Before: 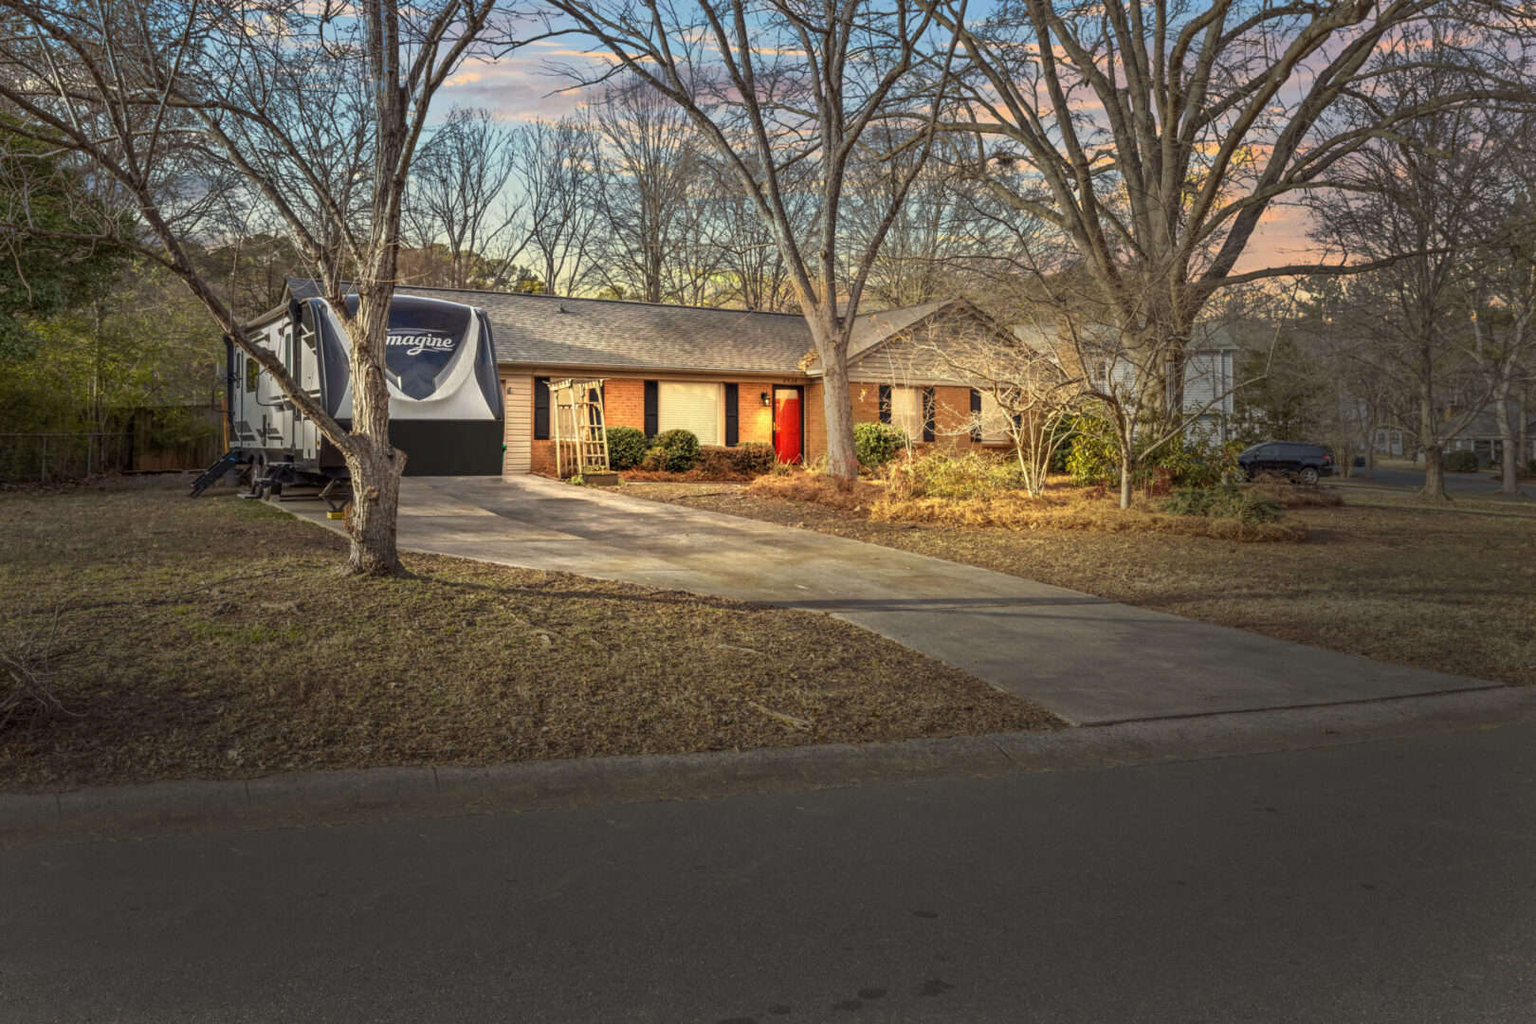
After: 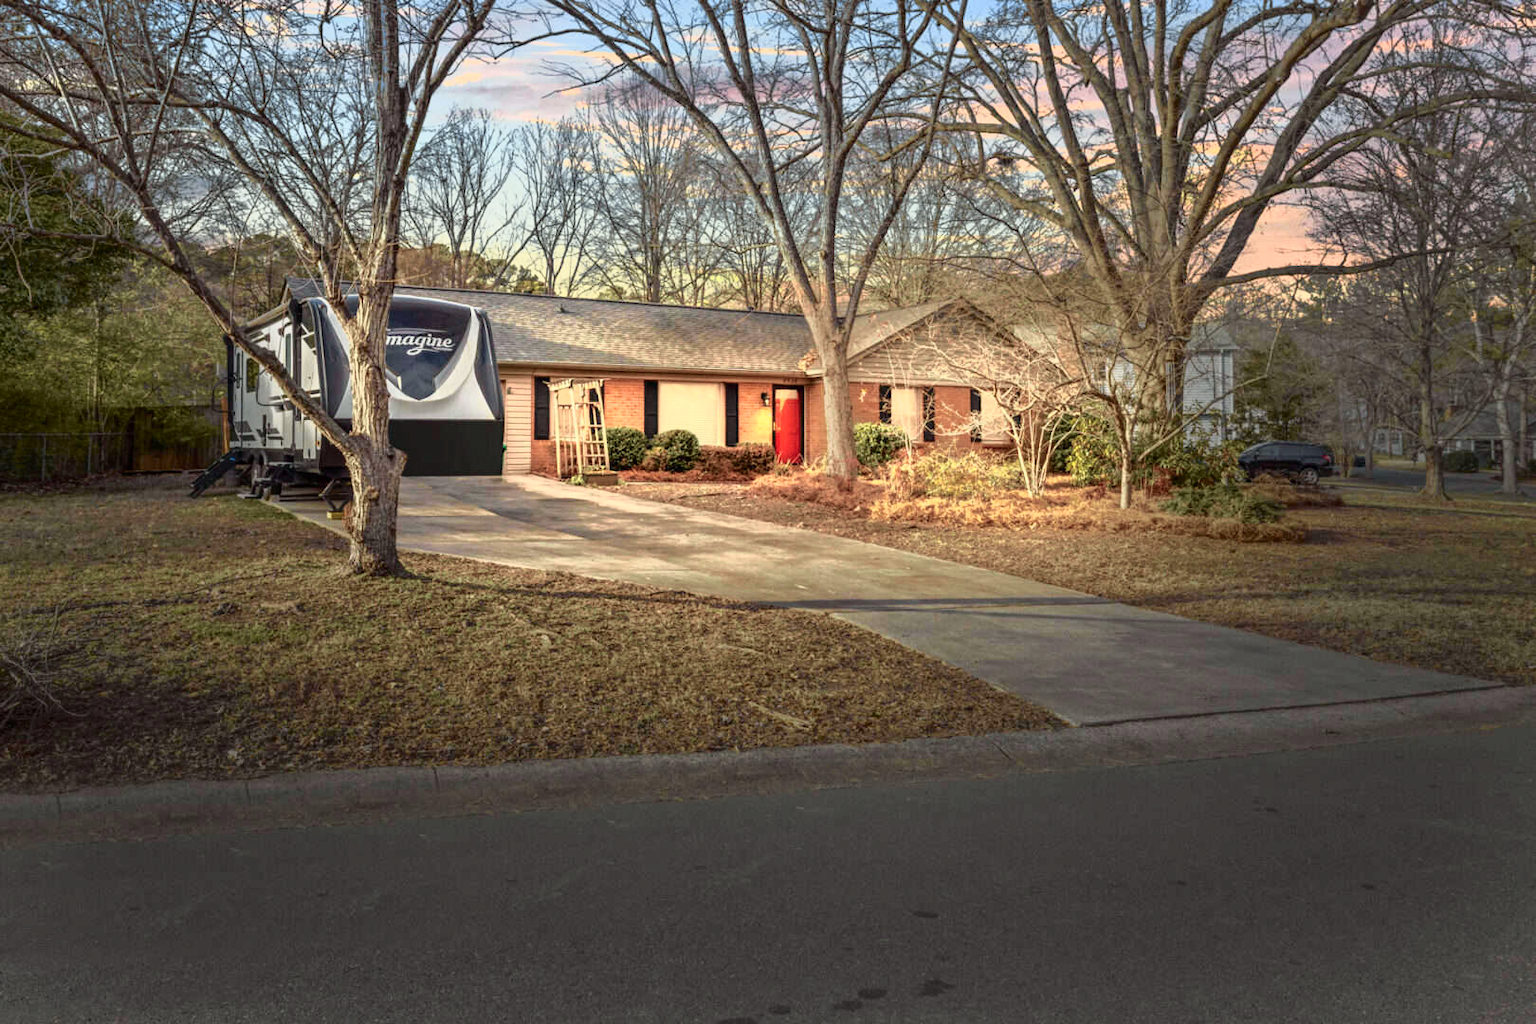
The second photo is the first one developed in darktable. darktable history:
exposure: exposure 0.179 EV, compensate highlight preservation false
tone curve: curves: ch0 [(0, 0) (0.105, 0.068) (0.195, 0.162) (0.283, 0.283) (0.384, 0.404) (0.485, 0.531) (0.638, 0.681) (0.795, 0.879) (1, 0.977)]; ch1 [(0, 0) (0.161, 0.092) (0.35, 0.33) (0.379, 0.401) (0.456, 0.469) (0.504, 0.5) (0.512, 0.514) (0.58, 0.597) (0.635, 0.646) (1, 1)]; ch2 [(0, 0) (0.371, 0.362) (0.437, 0.437) (0.5, 0.5) (0.53, 0.523) (0.56, 0.58) (0.622, 0.606) (1, 1)], color space Lab, independent channels, preserve colors none
